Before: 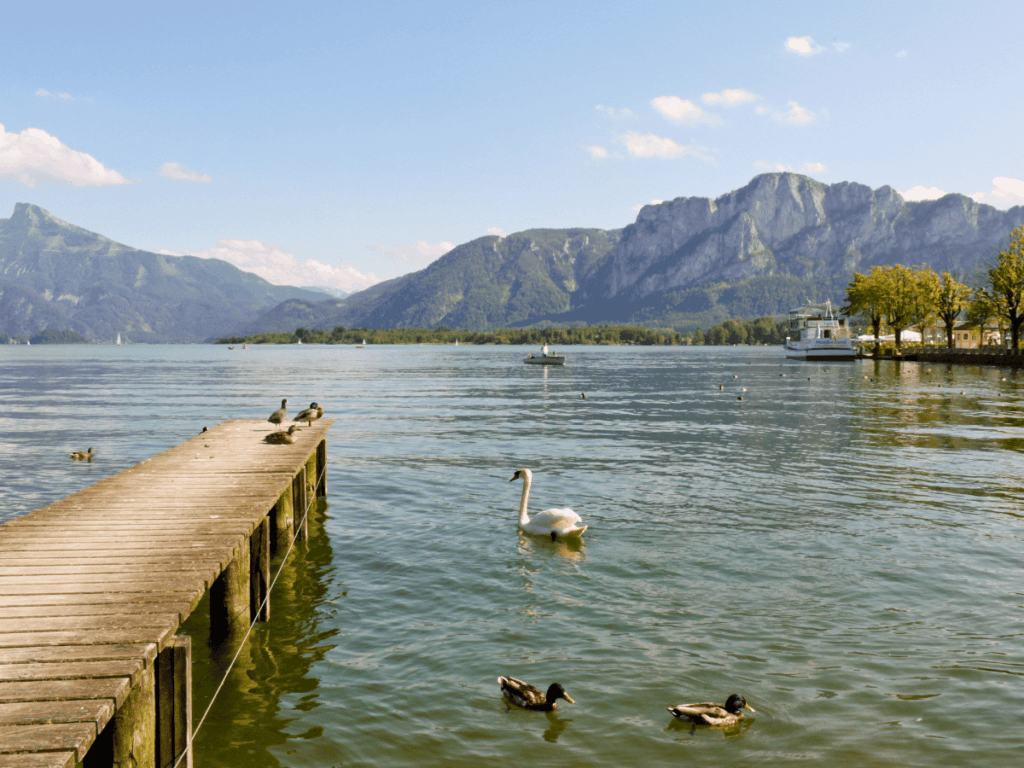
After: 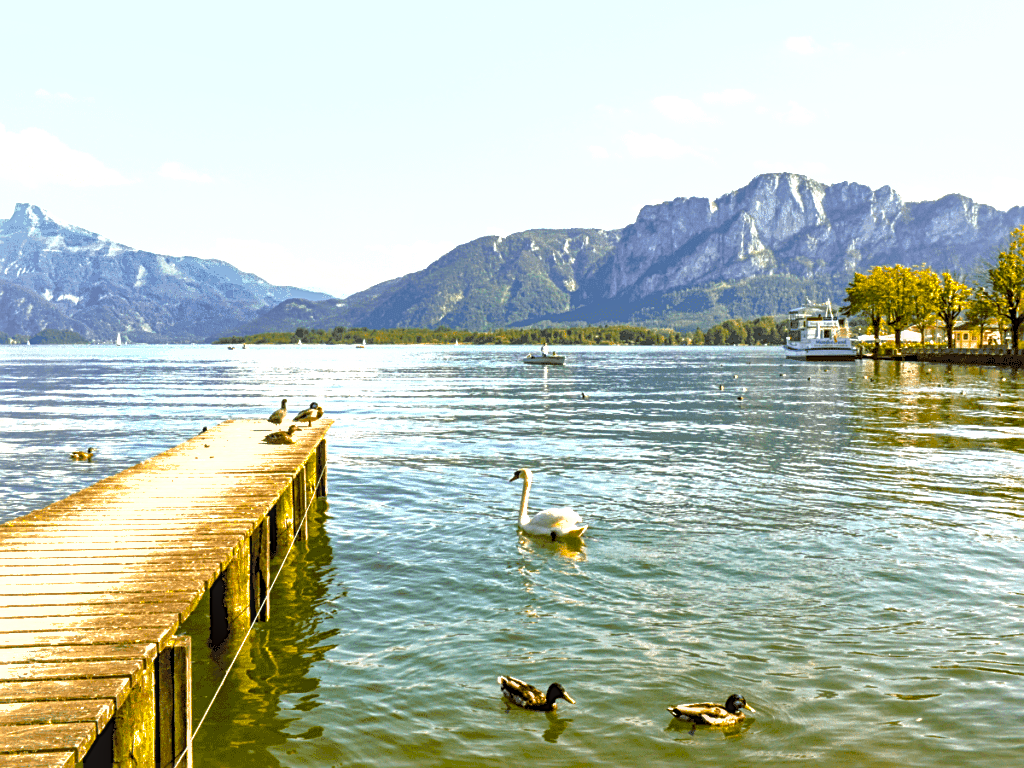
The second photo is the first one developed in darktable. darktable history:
exposure: black level correction 0, exposure 0.59 EV, compensate exposure bias true, compensate highlight preservation false
local contrast: on, module defaults
sharpen: on, module defaults
color balance rgb: perceptual saturation grading › global saturation 30.276%, perceptual brilliance grading › global brilliance 12.337%, contrast 3.962%
shadows and highlights: on, module defaults
